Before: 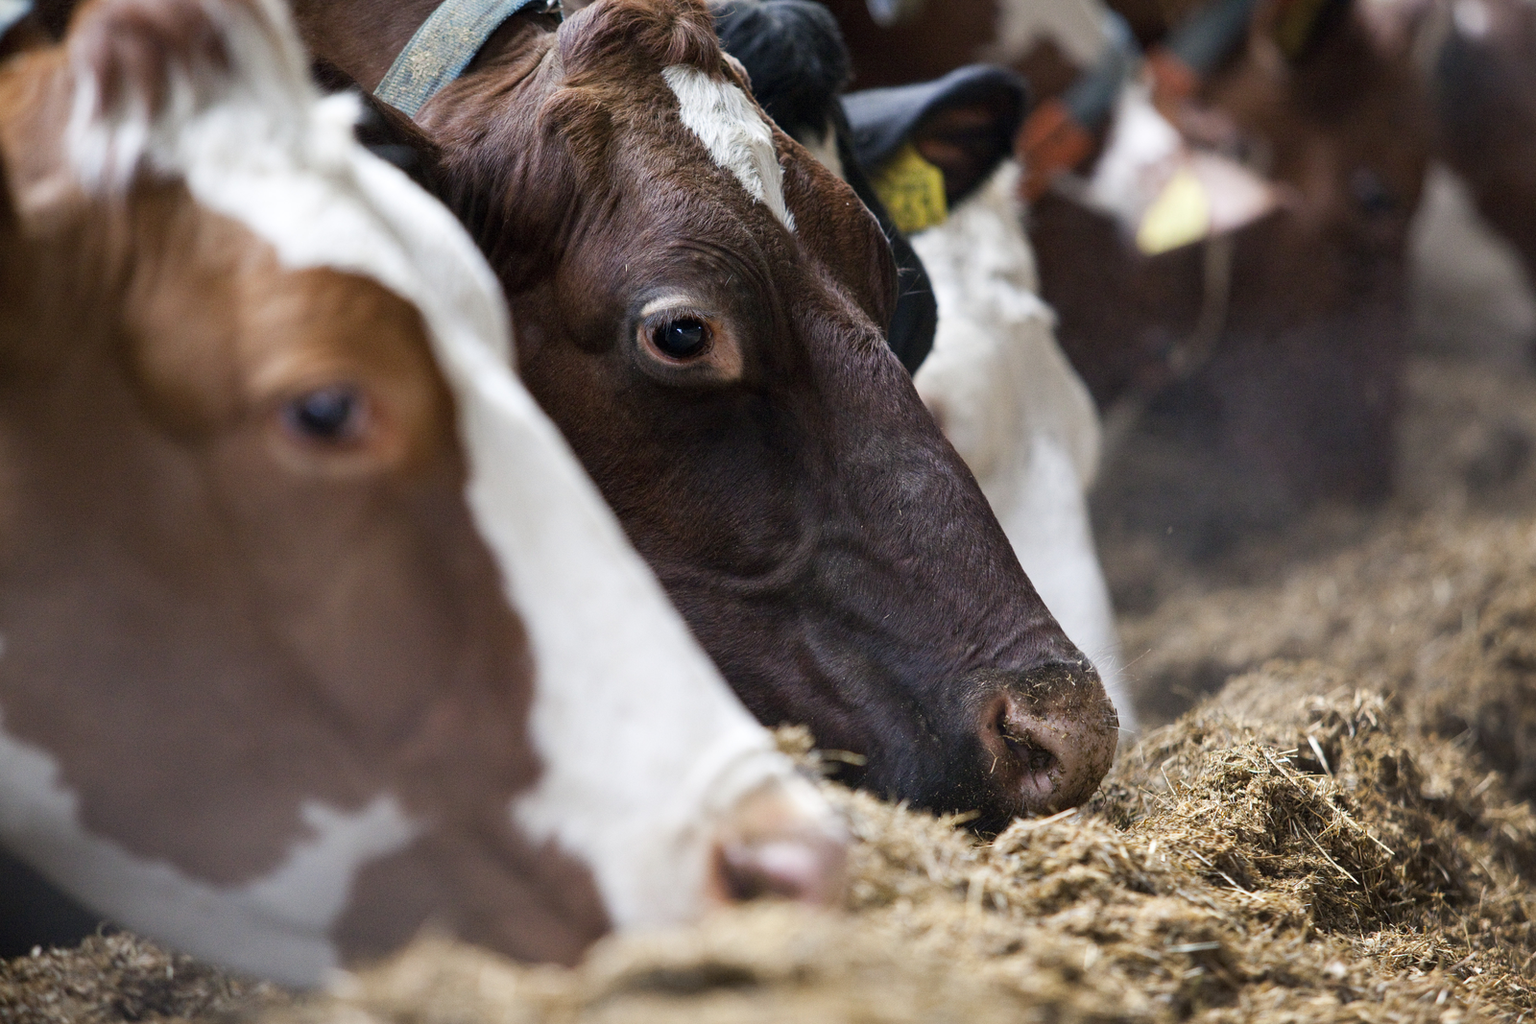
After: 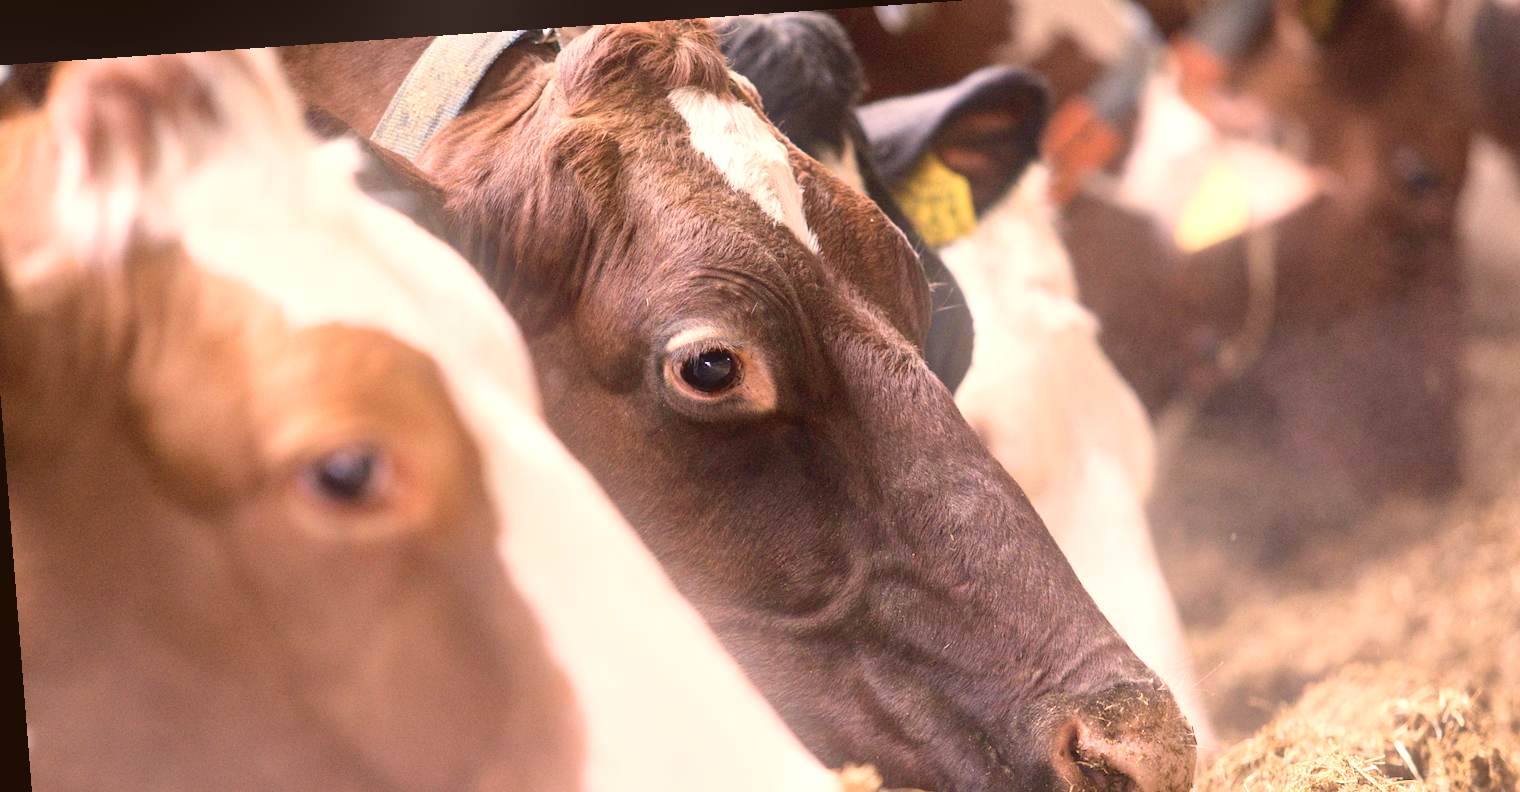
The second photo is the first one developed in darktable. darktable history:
tone curve: curves: ch0 [(0, 0.047) (0.199, 0.263) (0.47, 0.555) (0.805, 0.839) (1, 0.962)], color space Lab, linked channels, preserve colors none
crop: left 1.509%, top 3.452%, right 7.696%, bottom 28.452%
rotate and perspective: rotation -4.2°, shear 0.006, automatic cropping off
exposure: black level correction 0, exposure 0.9 EV, compensate highlight preservation false
color correction: highlights a* 10.21, highlights b* 9.79, shadows a* 8.61, shadows b* 7.88, saturation 0.8
white balance: red 1.127, blue 0.943
bloom: size 15%, threshold 97%, strength 7%
